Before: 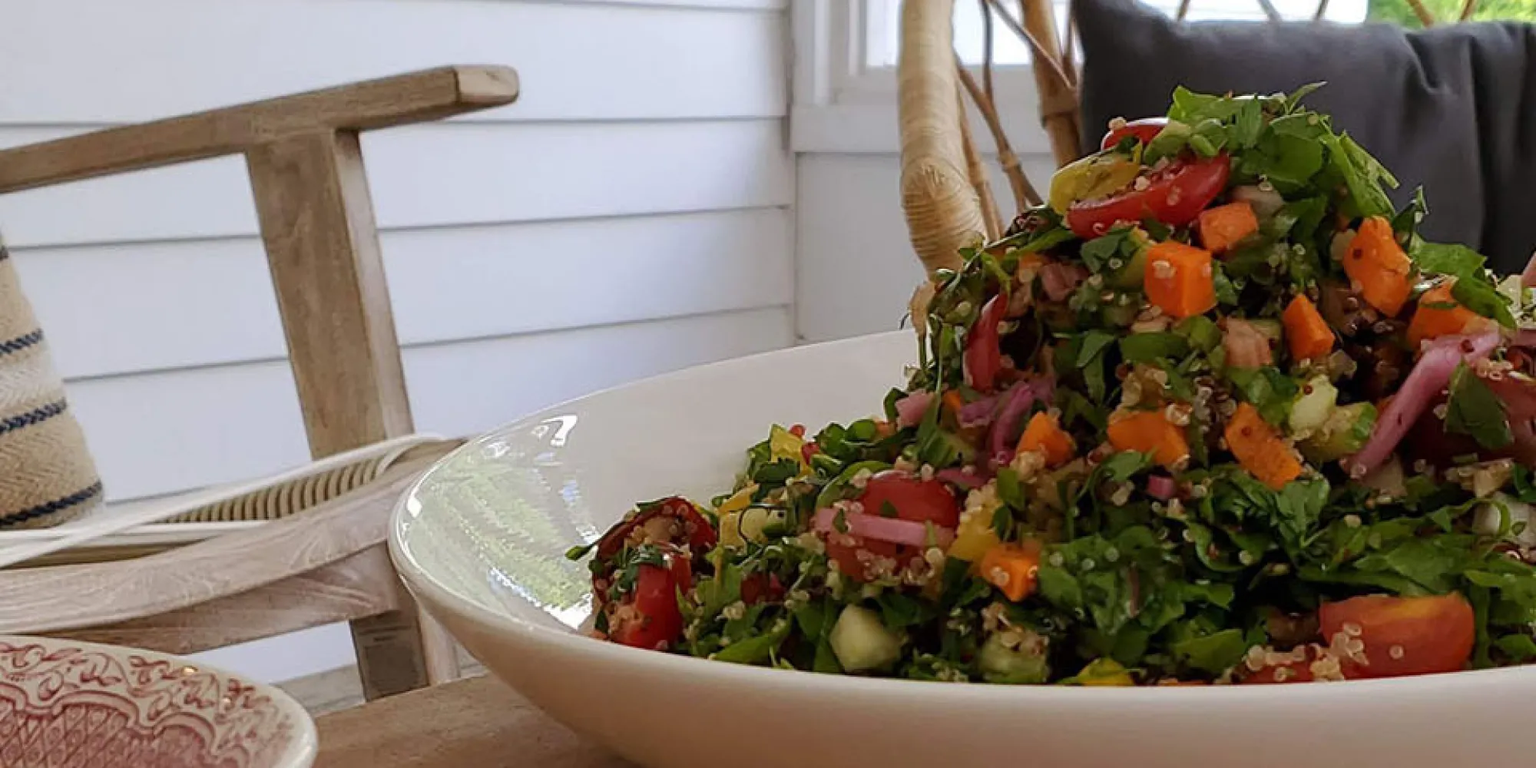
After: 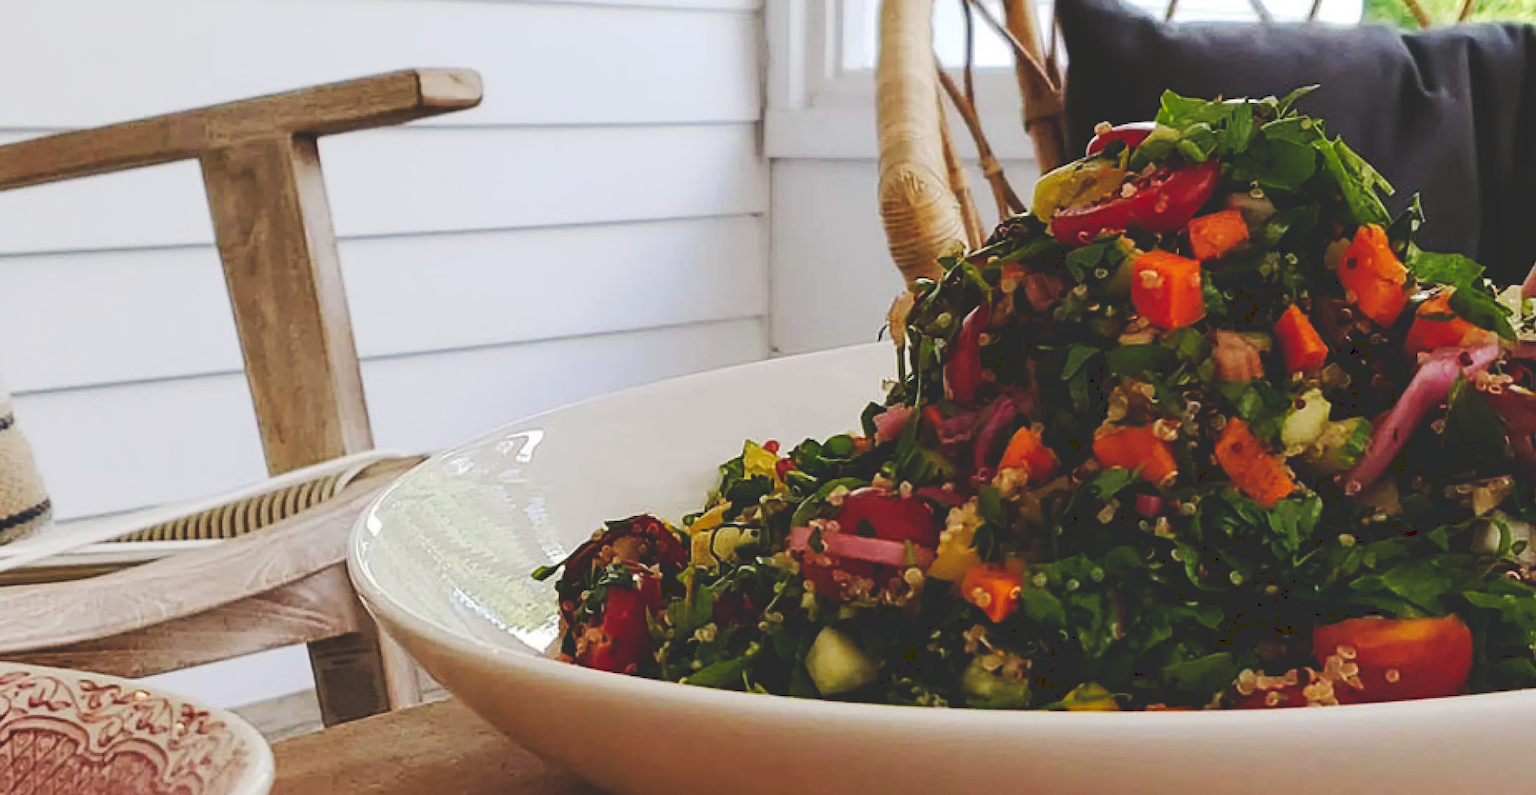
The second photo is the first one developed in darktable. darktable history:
tone curve: curves: ch0 [(0, 0) (0.003, 0.17) (0.011, 0.17) (0.025, 0.17) (0.044, 0.168) (0.069, 0.167) (0.1, 0.173) (0.136, 0.181) (0.177, 0.199) (0.224, 0.226) (0.277, 0.271) (0.335, 0.333) (0.399, 0.419) (0.468, 0.52) (0.543, 0.621) (0.623, 0.716) (0.709, 0.795) (0.801, 0.867) (0.898, 0.914) (1, 1)], preserve colors none
crop and rotate: left 3.483%
